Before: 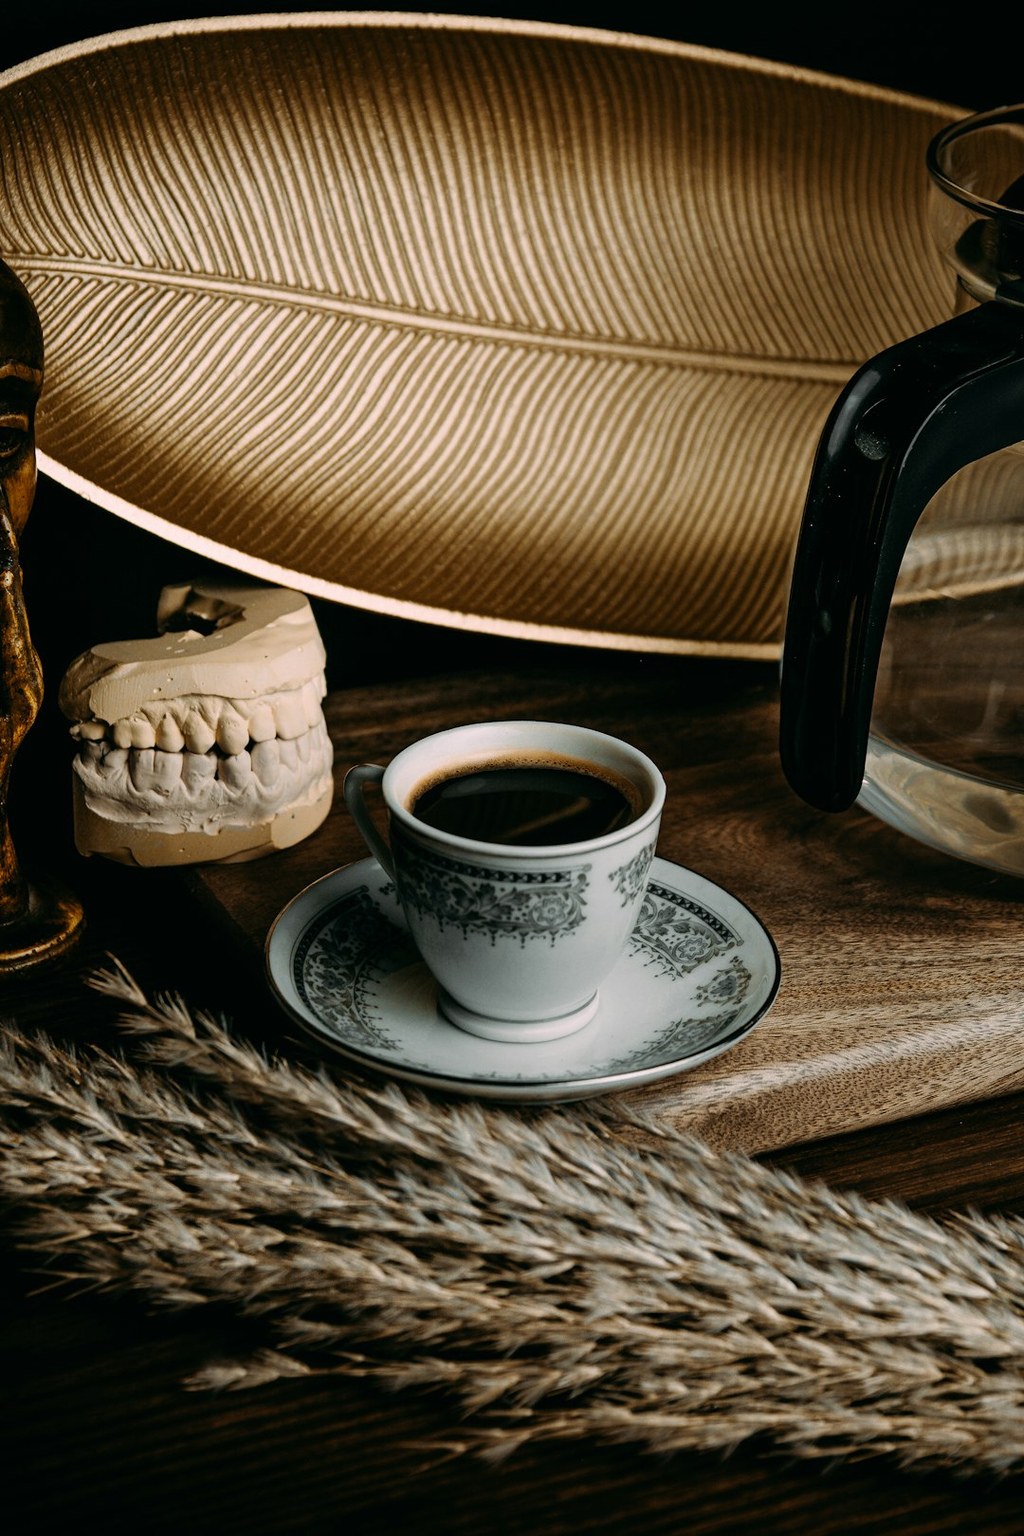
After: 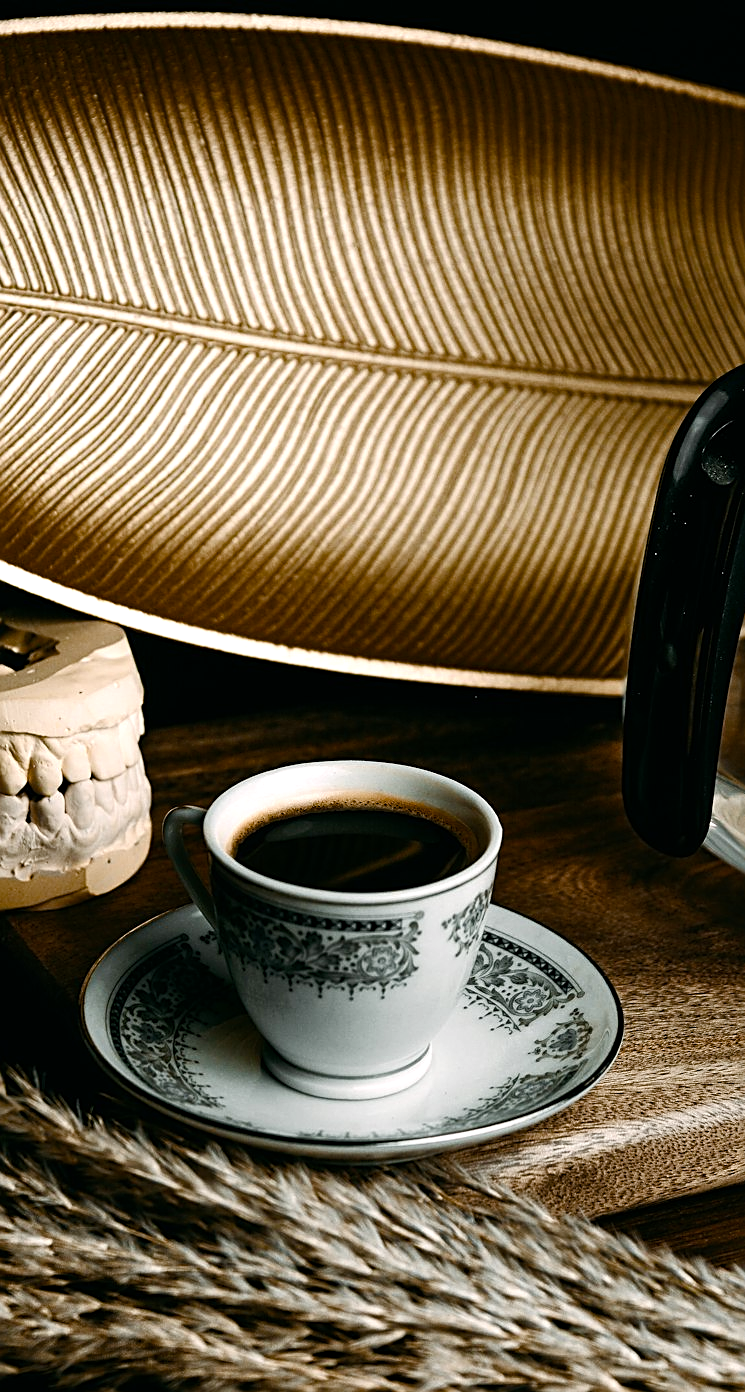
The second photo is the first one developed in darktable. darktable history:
tone equalizer: -8 EV -0.381 EV, -7 EV -0.38 EV, -6 EV -0.372 EV, -5 EV -0.254 EV, -3 EV 0.203 EV, -2 EV 0.363 EV, -1 EV 0.379 EV, +0 EV 0.436 EV, edges refinement/feathering 500, mask exposure compensation -1.57 EV, preserve details no
sharpen: on, module defaults
crop: left 18.575%, right 12.405%, bottom 14.029%
color balance rgb: highlights gain › luminance 14.952%, perceptual saturation grading › global saturation 20%, perceptual saturation grading › highlights -50.114%, perceptual saturation grading › shadows 30.118%
